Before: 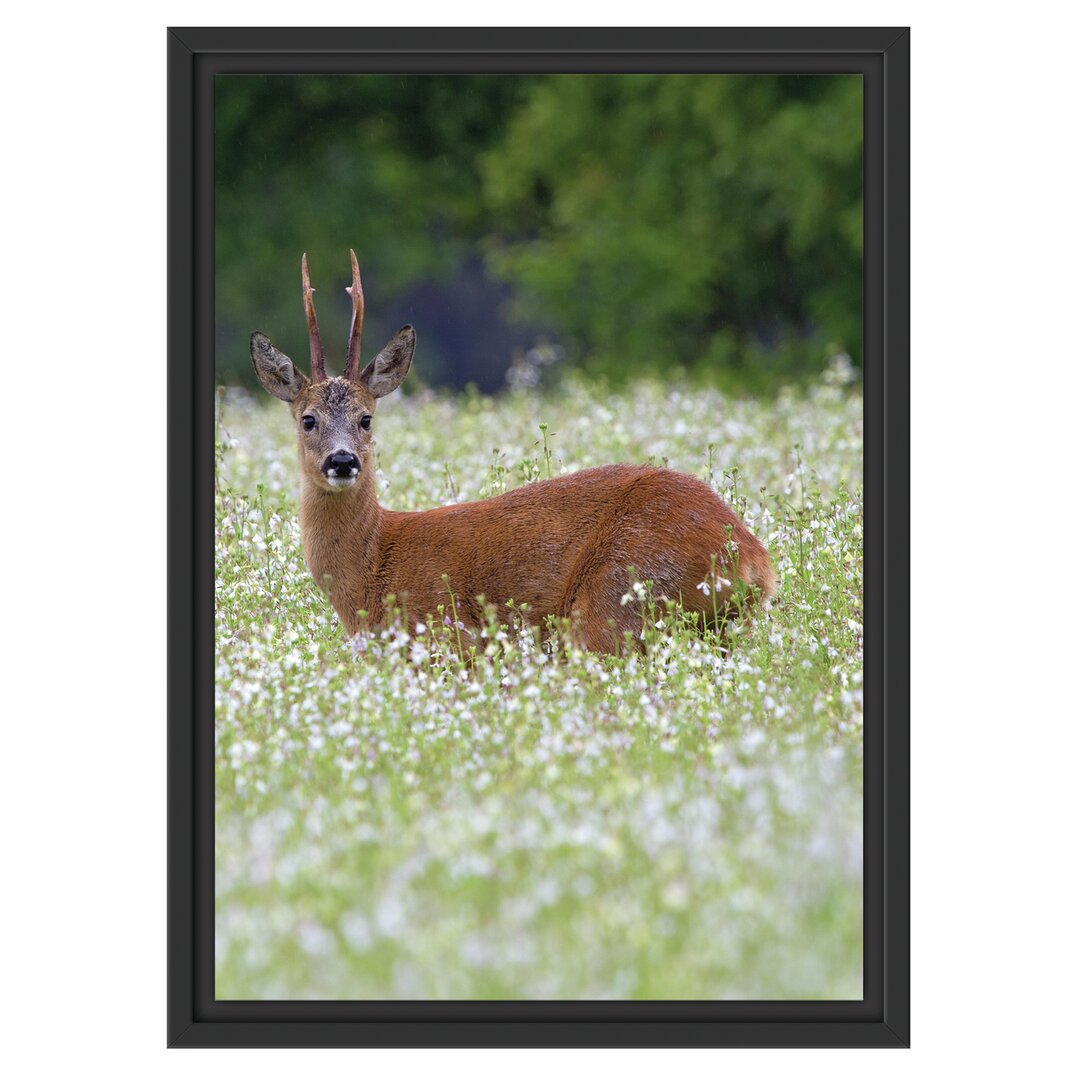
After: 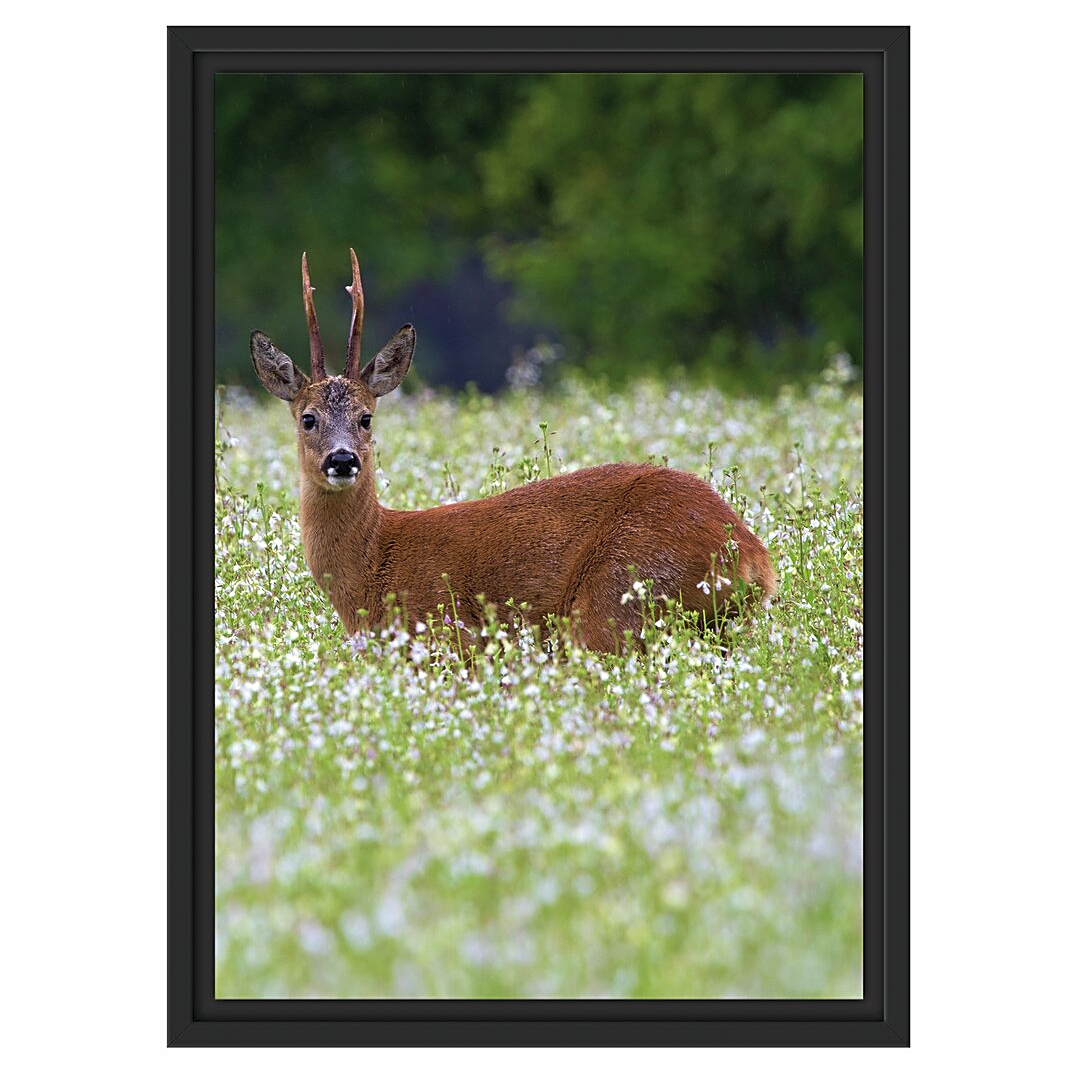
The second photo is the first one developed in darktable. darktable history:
crop: top 0.171%, bottom 0.103%
sharpen: on, module defaults
velvia: on, module defaults
tone curve: curves: ch0 [(0, 0) (0.405, 0.351) (1, 1)], preserve colors none
